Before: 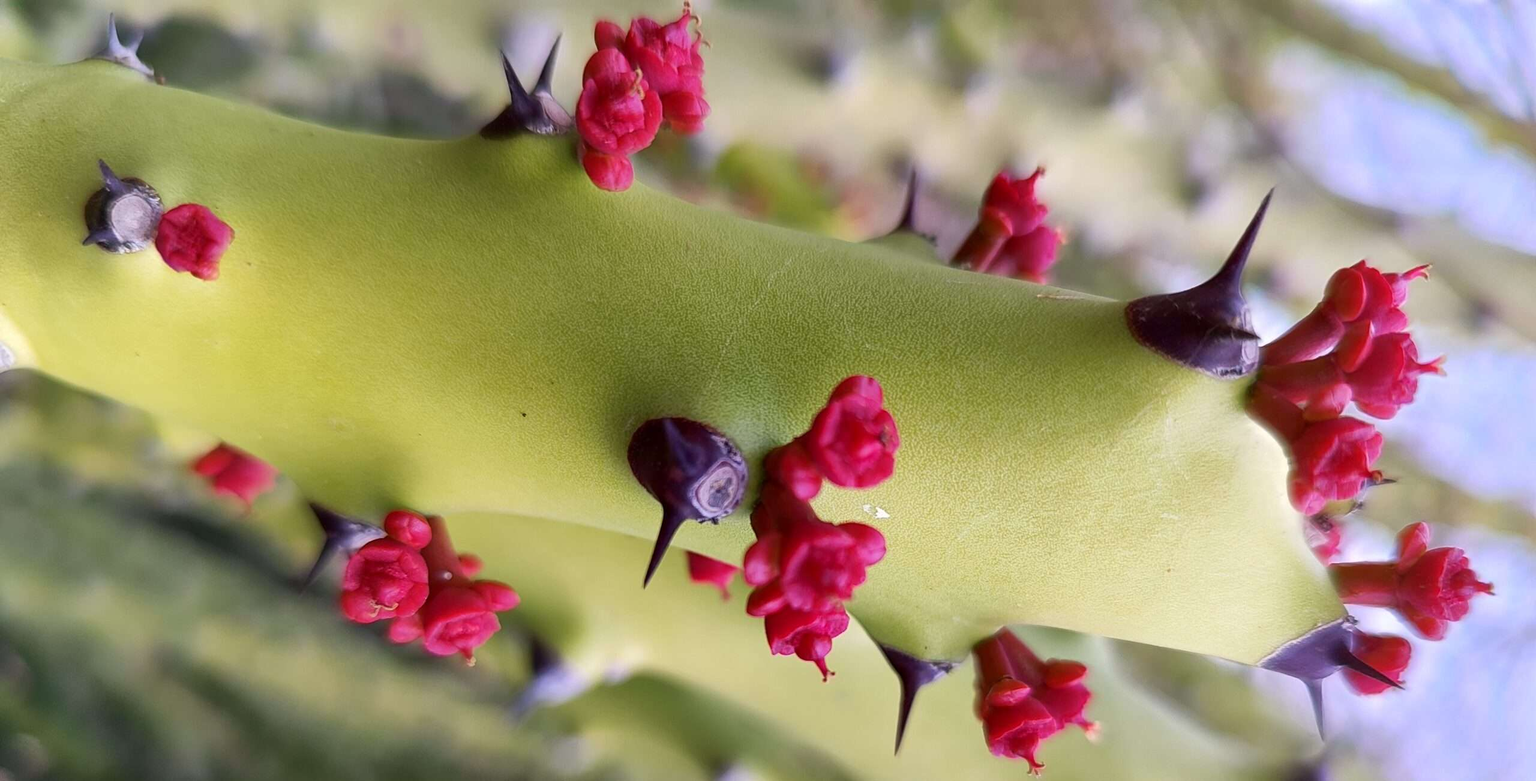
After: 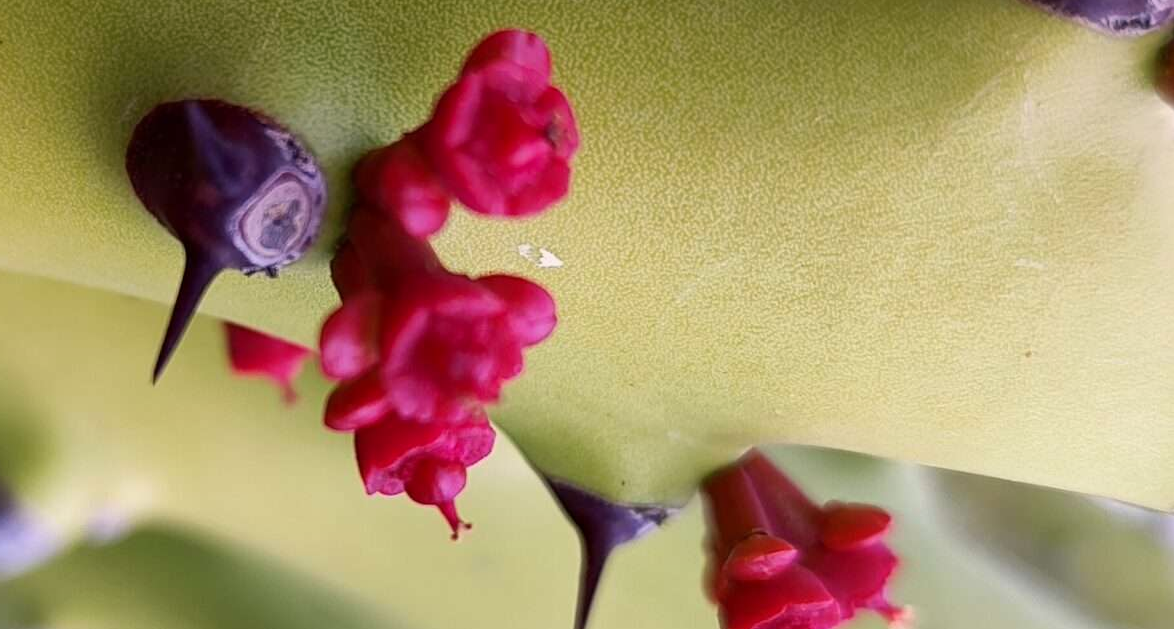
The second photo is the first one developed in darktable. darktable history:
graduated density: density 0.38 EV, hardness 21%, rotation -6.11°, saturation 32%
crop: left 35.976%, top 45.819%, right 18.162%, bottom 5.807%
